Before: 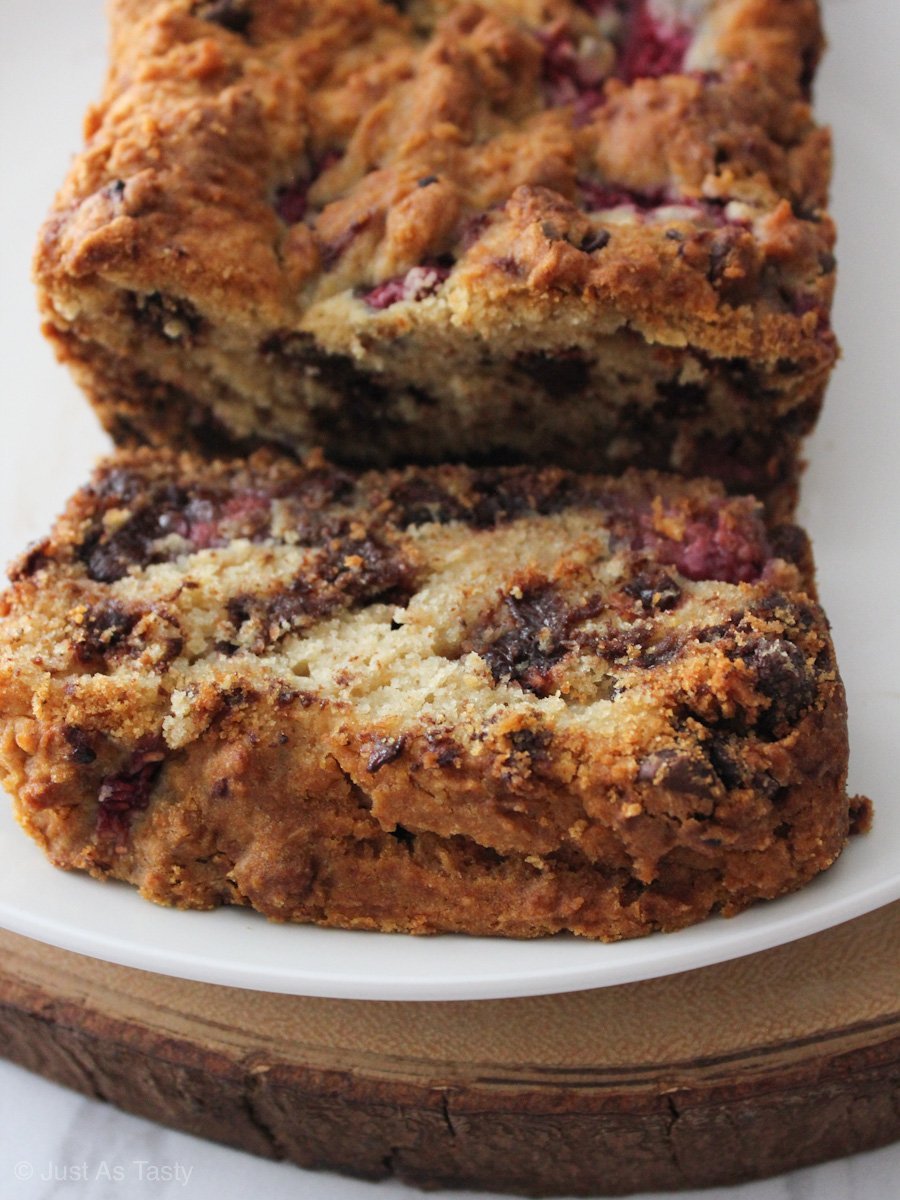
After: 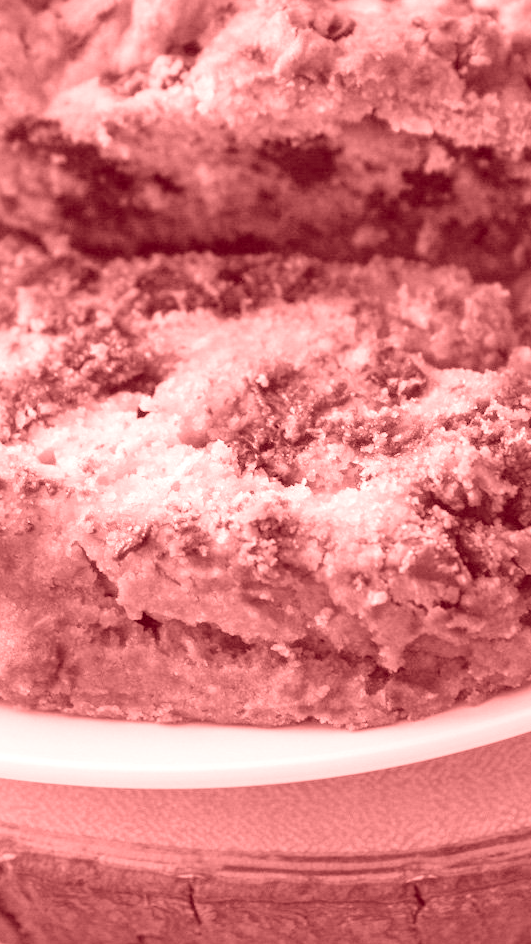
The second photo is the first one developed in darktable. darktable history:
crop and rotate: left 28.256%, top 17.734%, right 12.656%, bottom 3.573%
contrast brightness saturation: brightness 0.28
color correction: saturation 0.8
colorize: saturation 60%, source mix 100%
white balance: red 0.974, blue 1.044
local contrast: on, module defaults
